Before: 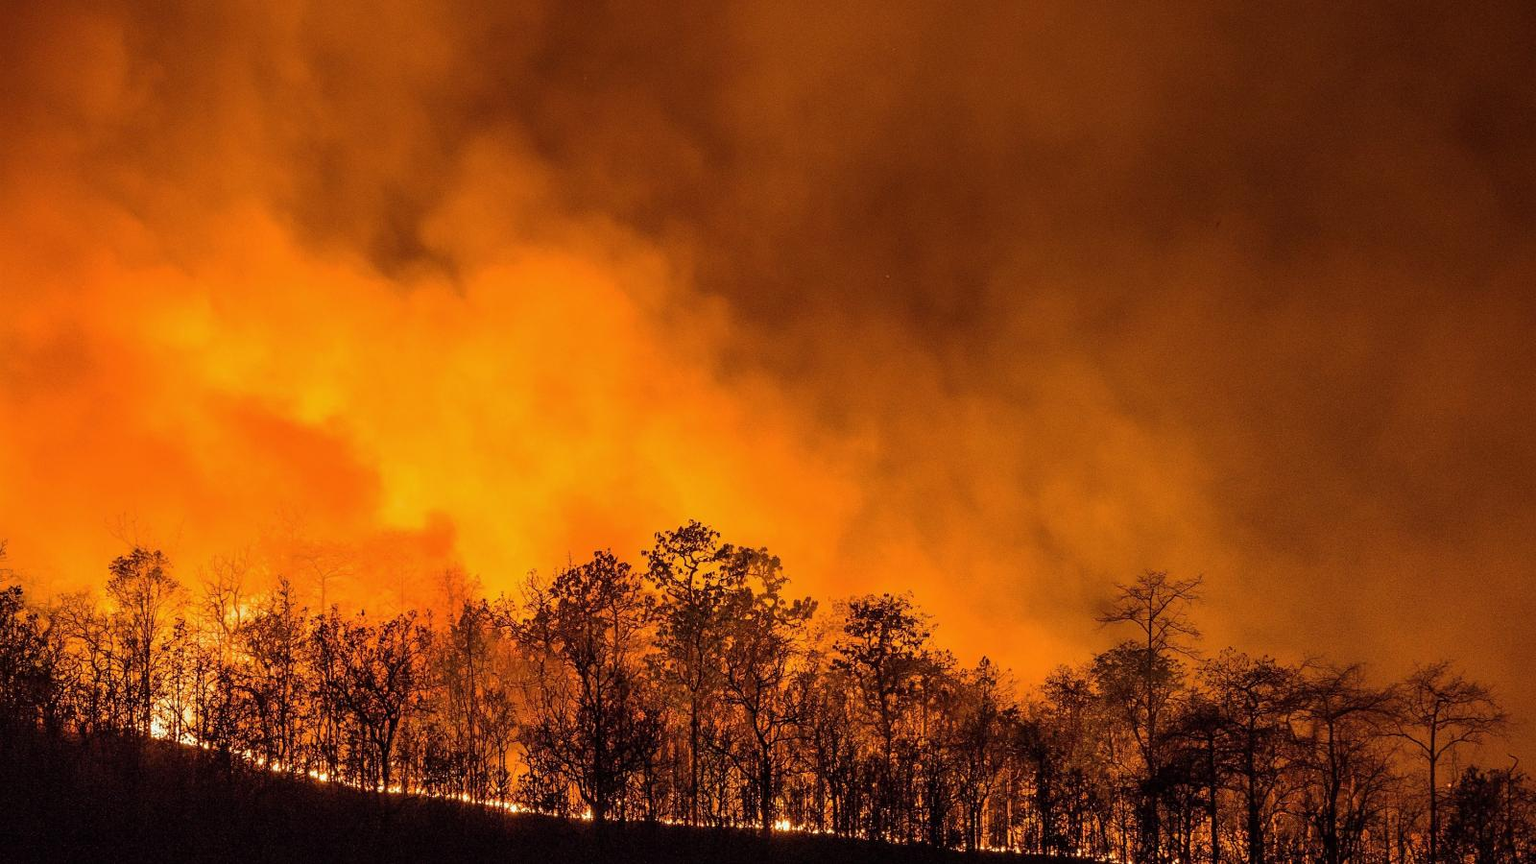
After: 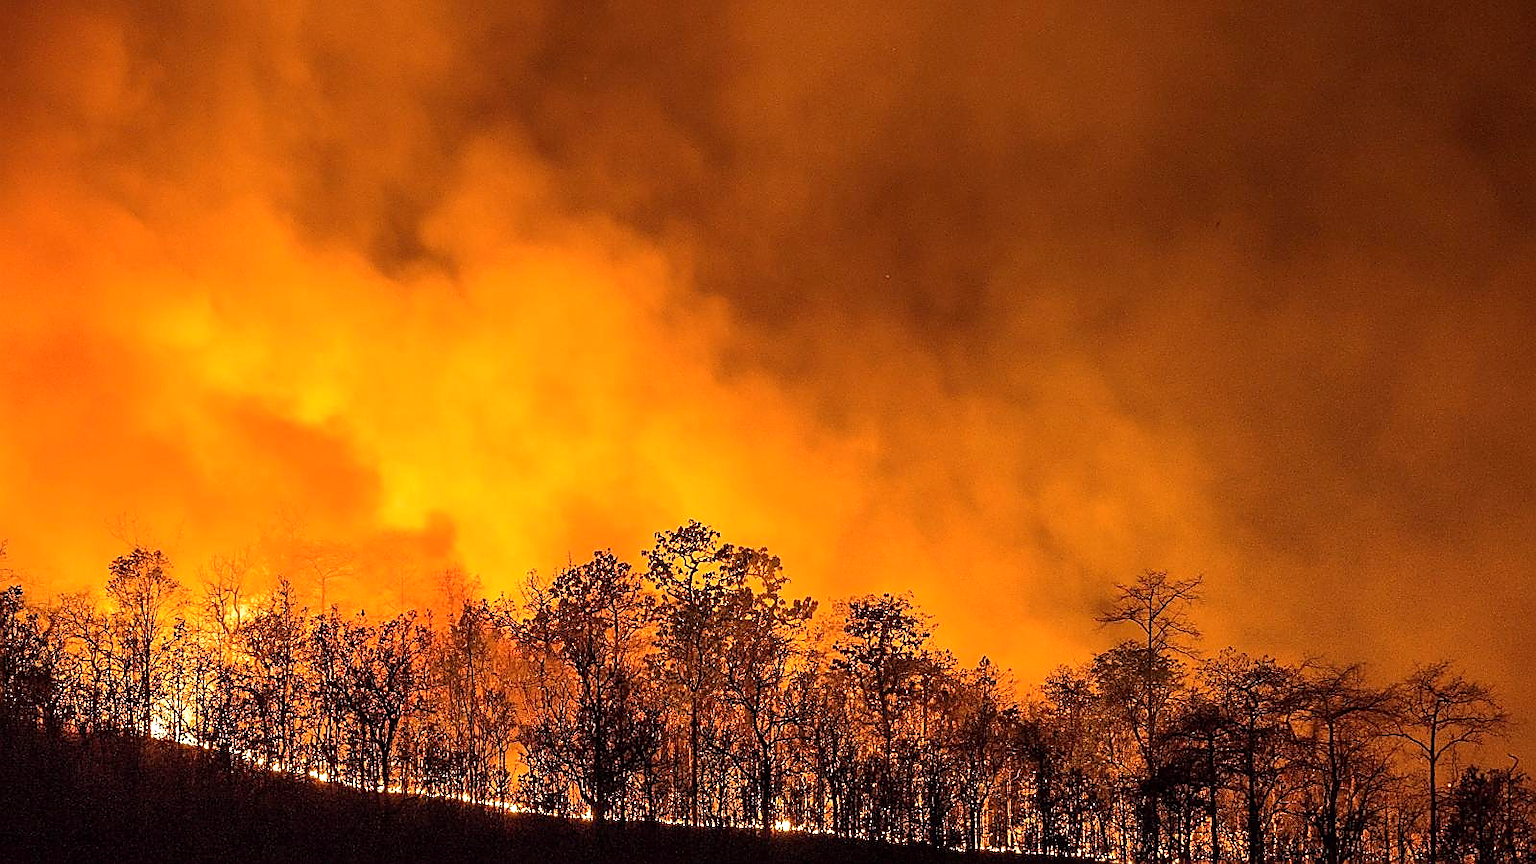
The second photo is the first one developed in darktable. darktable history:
exposure: black level correction 0.001, exposure 0.5 EV, compensate exposure bias true, compensate highlight preservation false
sharpen: radius 1.4, amount 1.25, threshold 0.7
